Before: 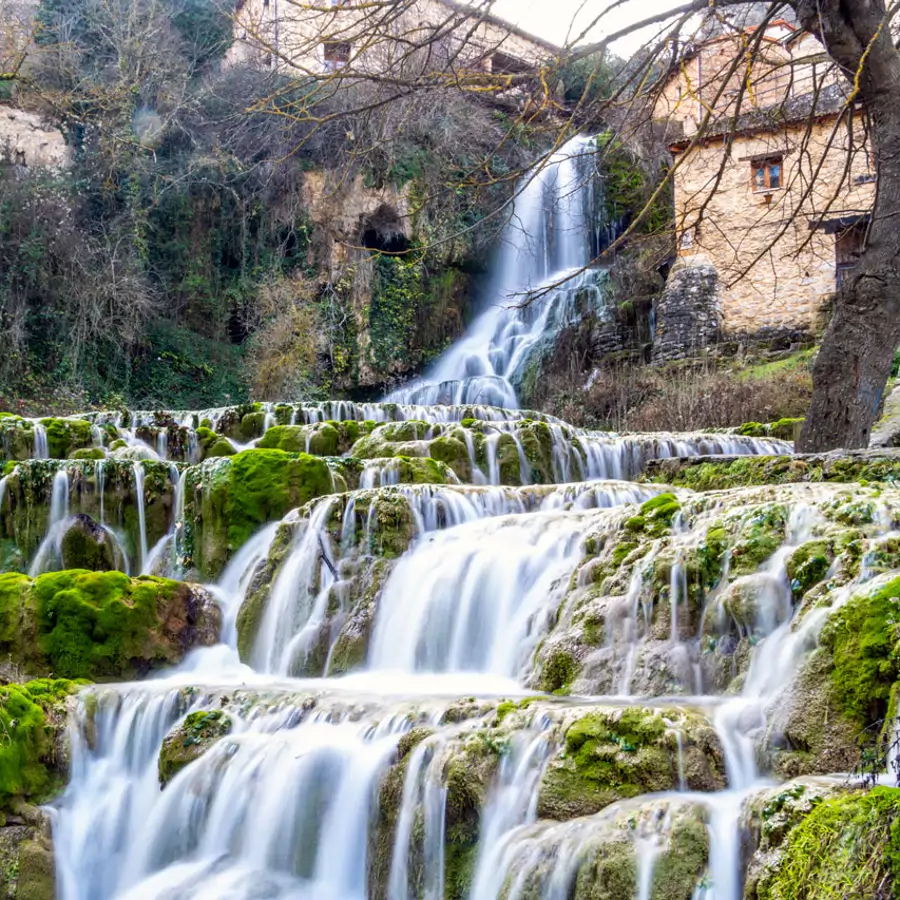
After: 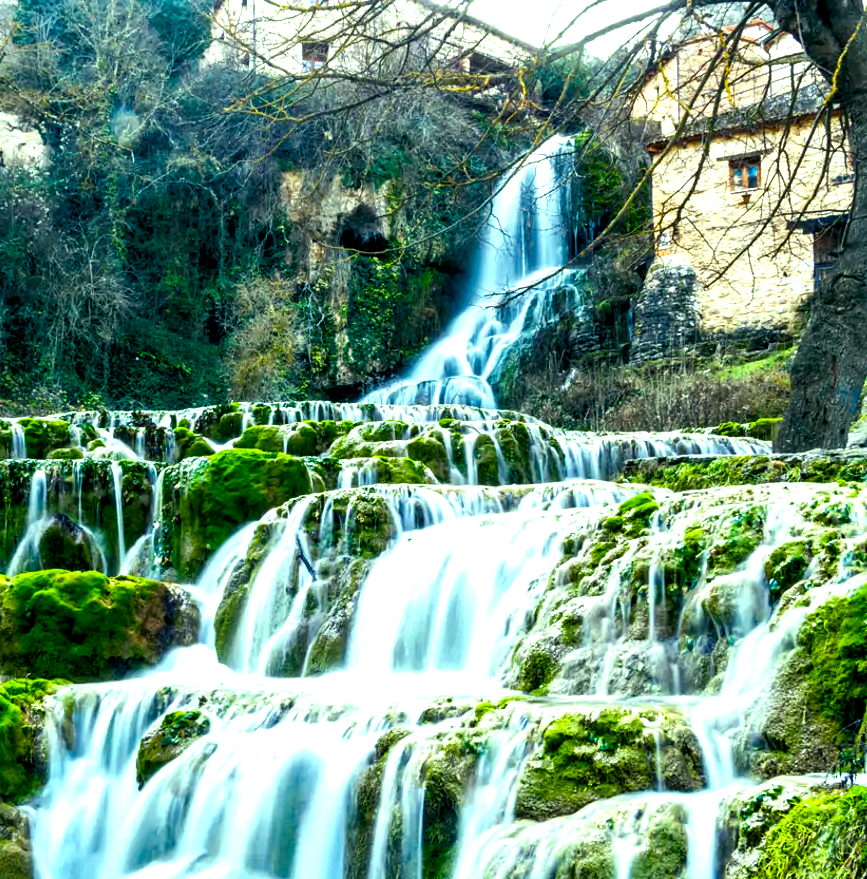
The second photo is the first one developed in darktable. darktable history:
color balance rgb: shadows lift › luminance -7.7%, shadows lift › chroma 2.13%, shadows lift › hue 165.27°, power › luminance -7.77%, power › chroma 1.1%, power › hue 215.88°, highlights gain › luminance 15.15%, highlights gain › chroma 7%, highlights gain › hue 125.57°, global offset › luminance -0.33%, global offset › chroma 0.11%, global offset › hue 165.27°, perceptual saturation grading › global saturation 24.42%, perceptual saturation grading › highlights -24.42%, perceptual saturation grading › mid-tones 24.42%, perceptual saturation grading › shadows 40%, perceptual brilliance grading › global brilliance -5%, perceptual brilliance grading › highlights 24.42%, perceptual brilliance grading › mid-tones 7%, perceptual brilliance grading › shadows -5%
crop and rotate: left 2.536%, right 1.107%, bottom 2.246%
